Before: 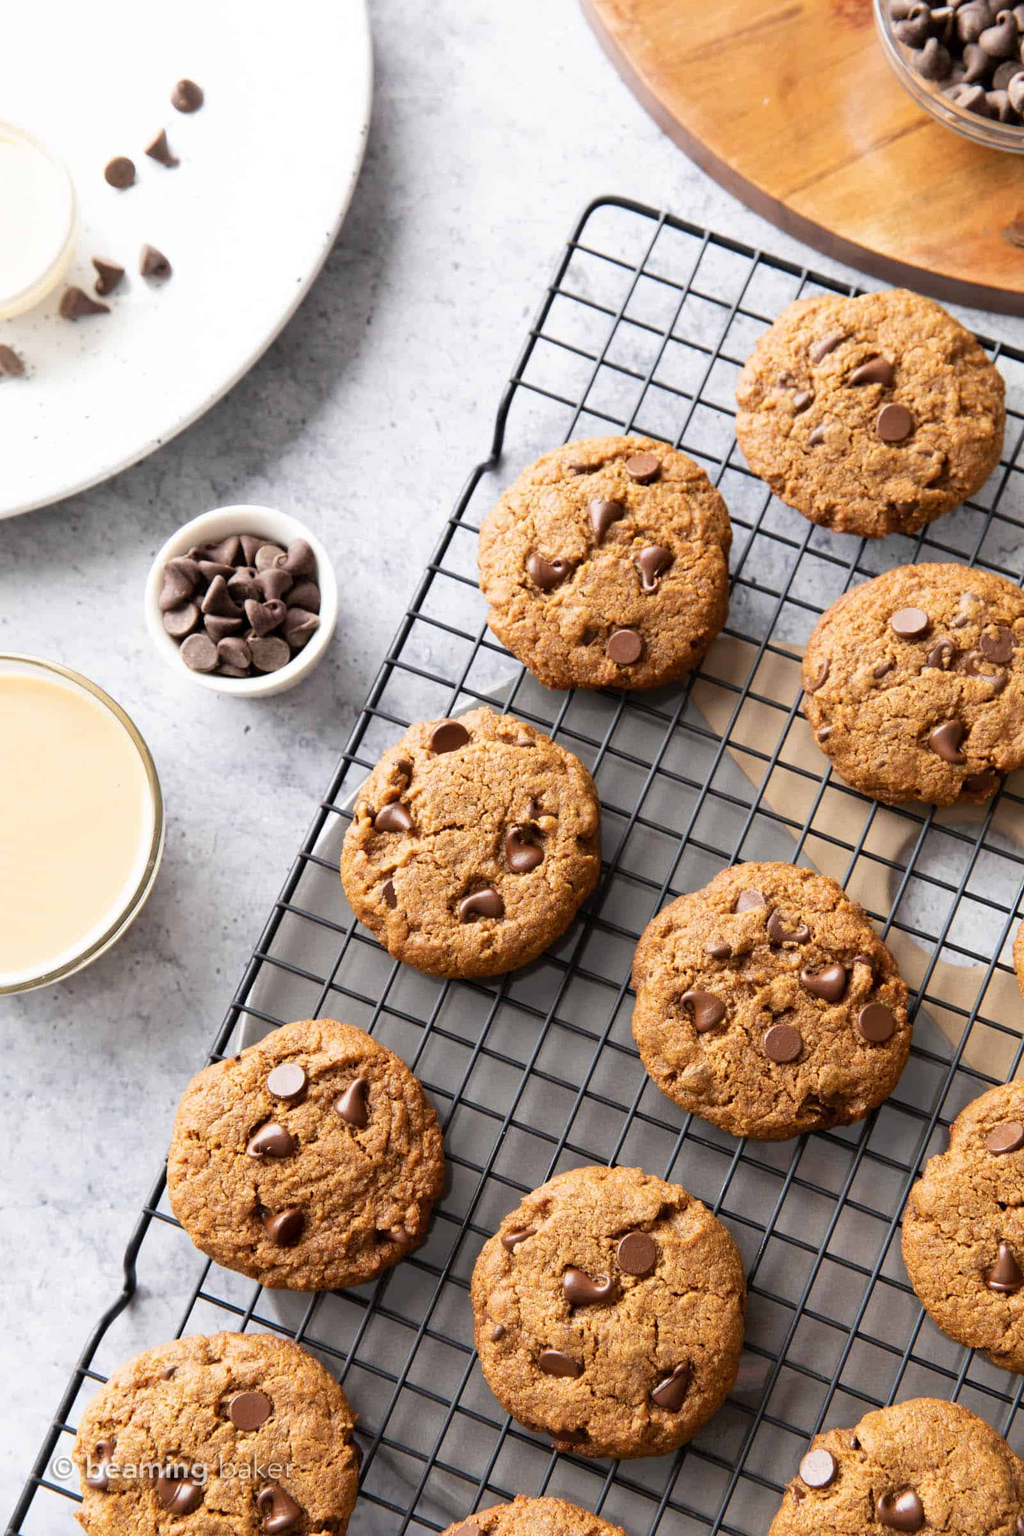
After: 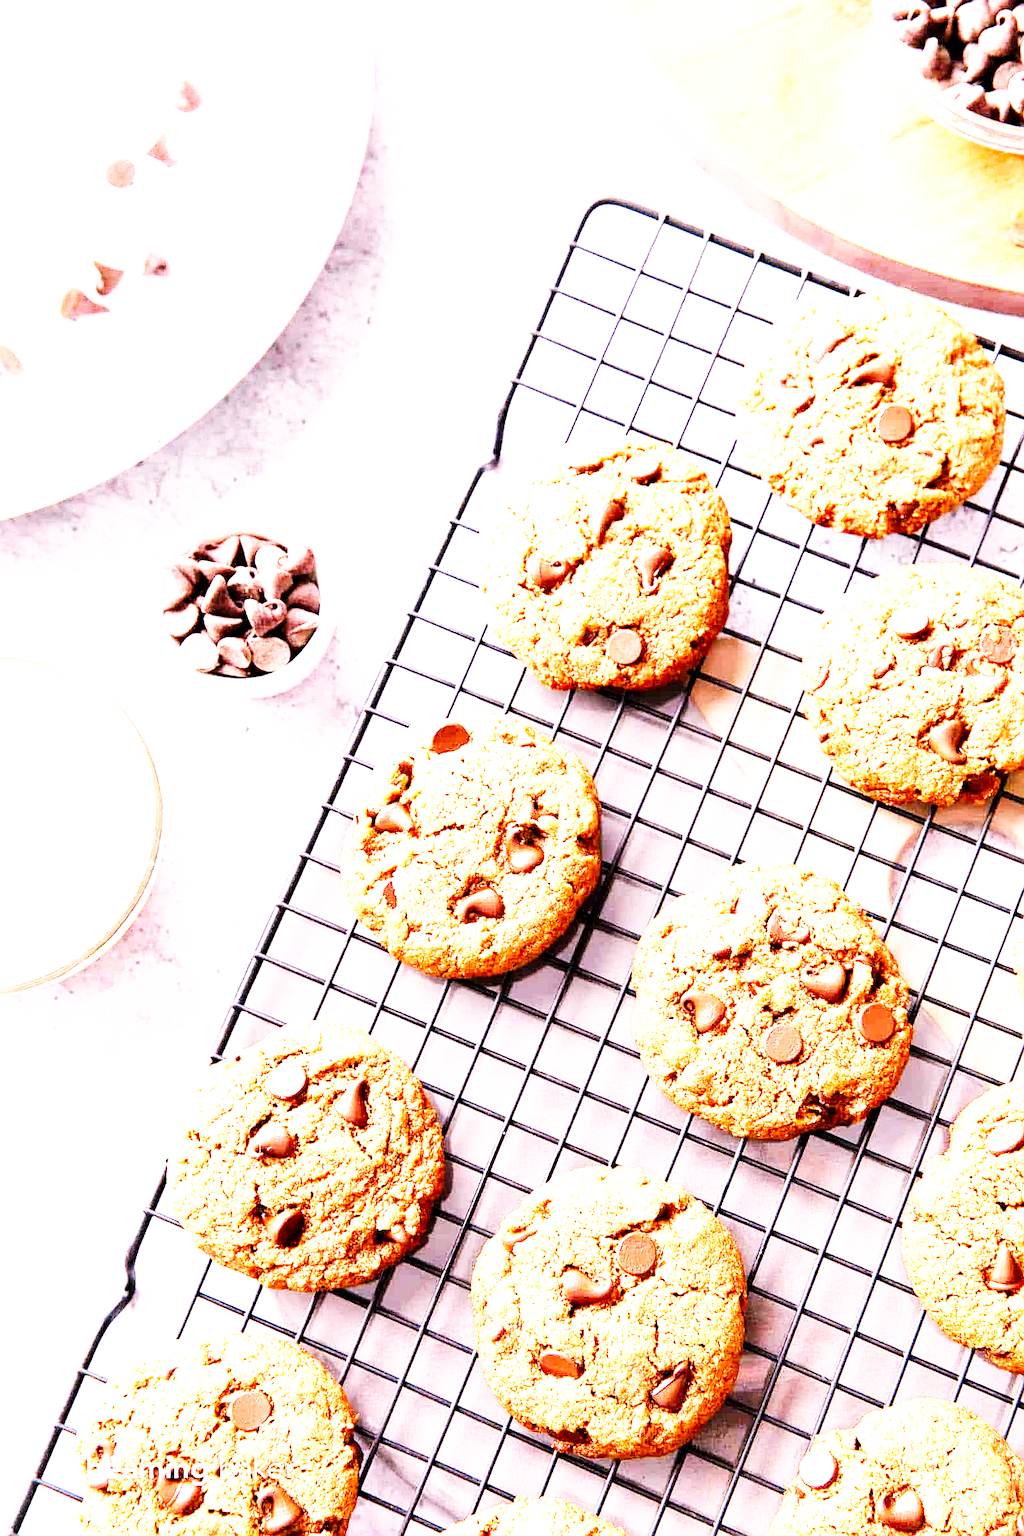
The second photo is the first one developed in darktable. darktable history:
contrast equalizer: octaves 7, y [[0.6 ×6], [0.55 ×6], [0 ×6], [0 ×6], [0 ×6]], mix 0.29
white balance: red 1.188, blue 1.11
base curve: curves: ch0 [(0, 0) (0.007, 0.004) (0.027, 0.03) (0.046, 0.07) (0.207, 0.54) (0.442, 0.872) (0.673, 0.972) (1, 1)], preserve colors none
exposure: black level correction 0.001, exposure 1.646 EV, compensate exposure bias true, compensate highlight preservation false
sharpen: on, module defaults
